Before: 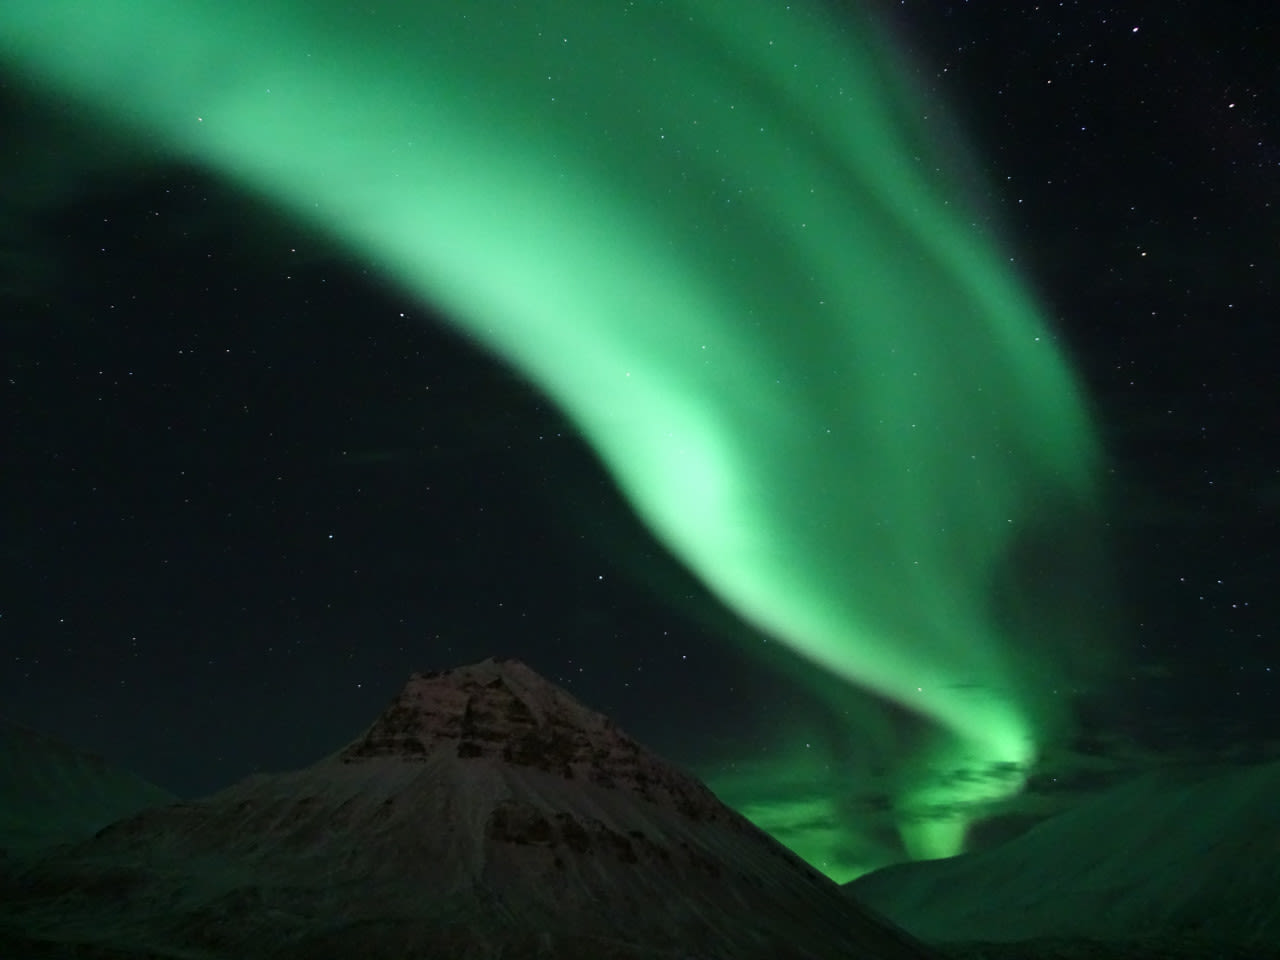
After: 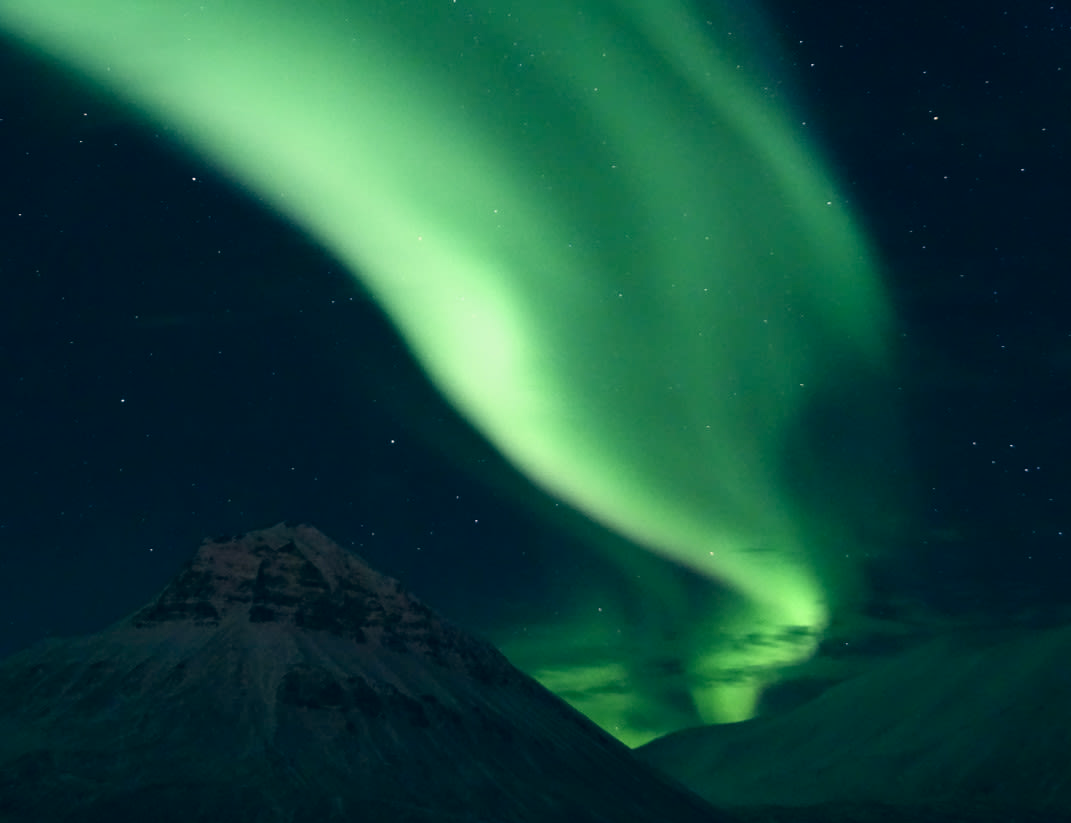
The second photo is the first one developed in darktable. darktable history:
crop: left 16.315%, top 14.246%
color correction: highlights a* 10.32, highlights b* 14.66, shadows a* -9.59, shadows b* -15.02
